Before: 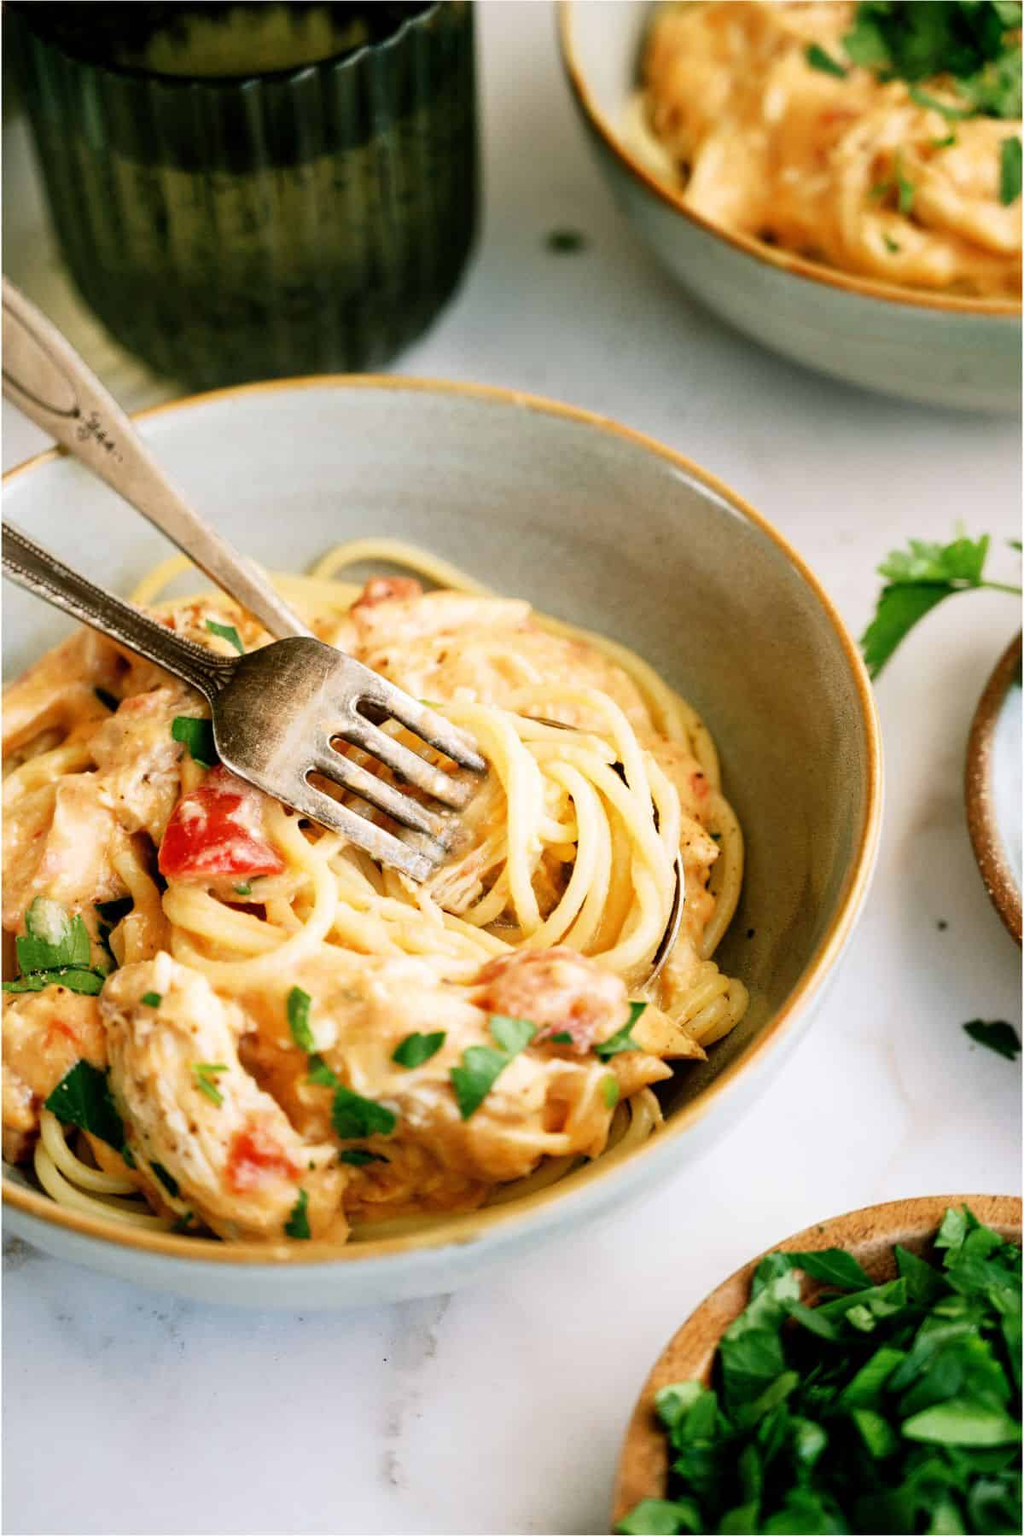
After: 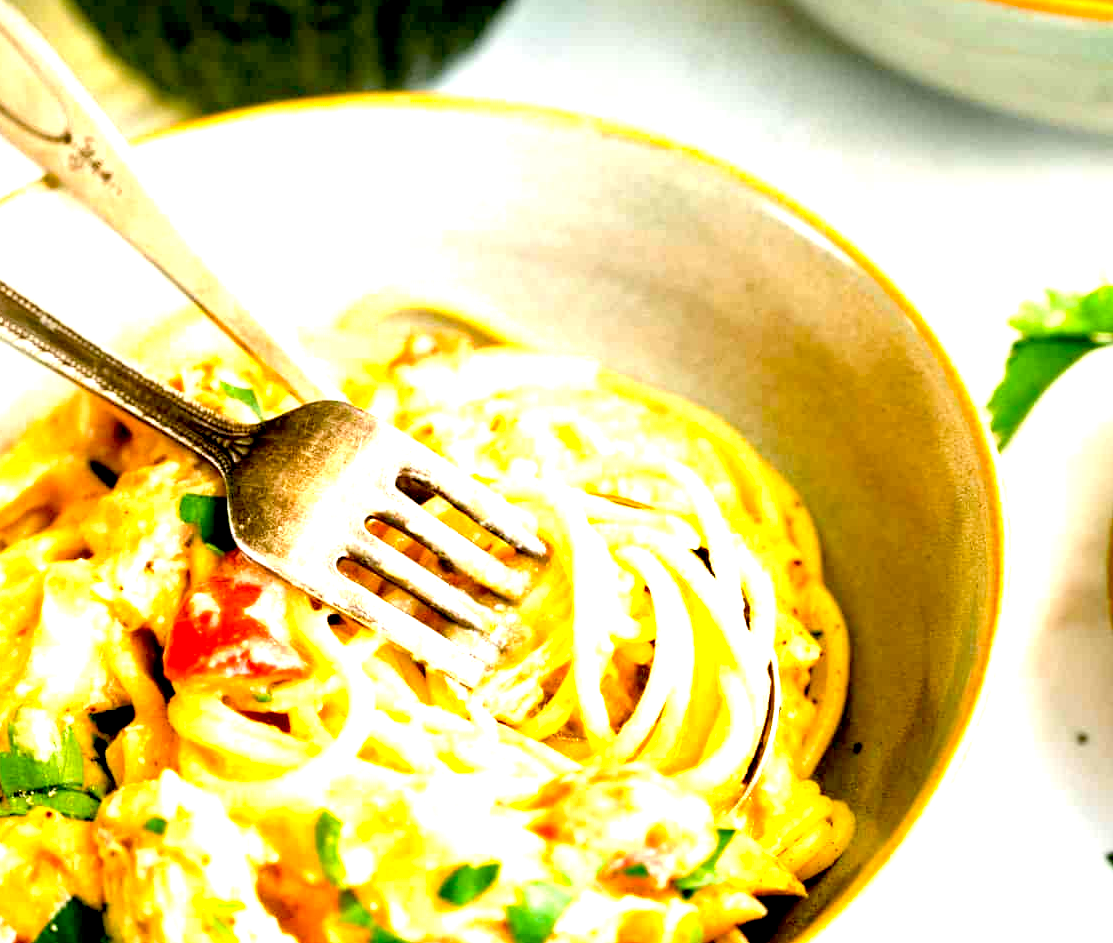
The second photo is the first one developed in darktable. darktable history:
exposure: black level correction 0.008, exposure 1.42 EV, compensate highlight preservation false
crop: left 1.838%, top 19.253%, right 5.35%, bottom 28.333%
color balance rgb: white fulcrum 1.01 EV, perceptual saturation grading › global saturation 31.243%
